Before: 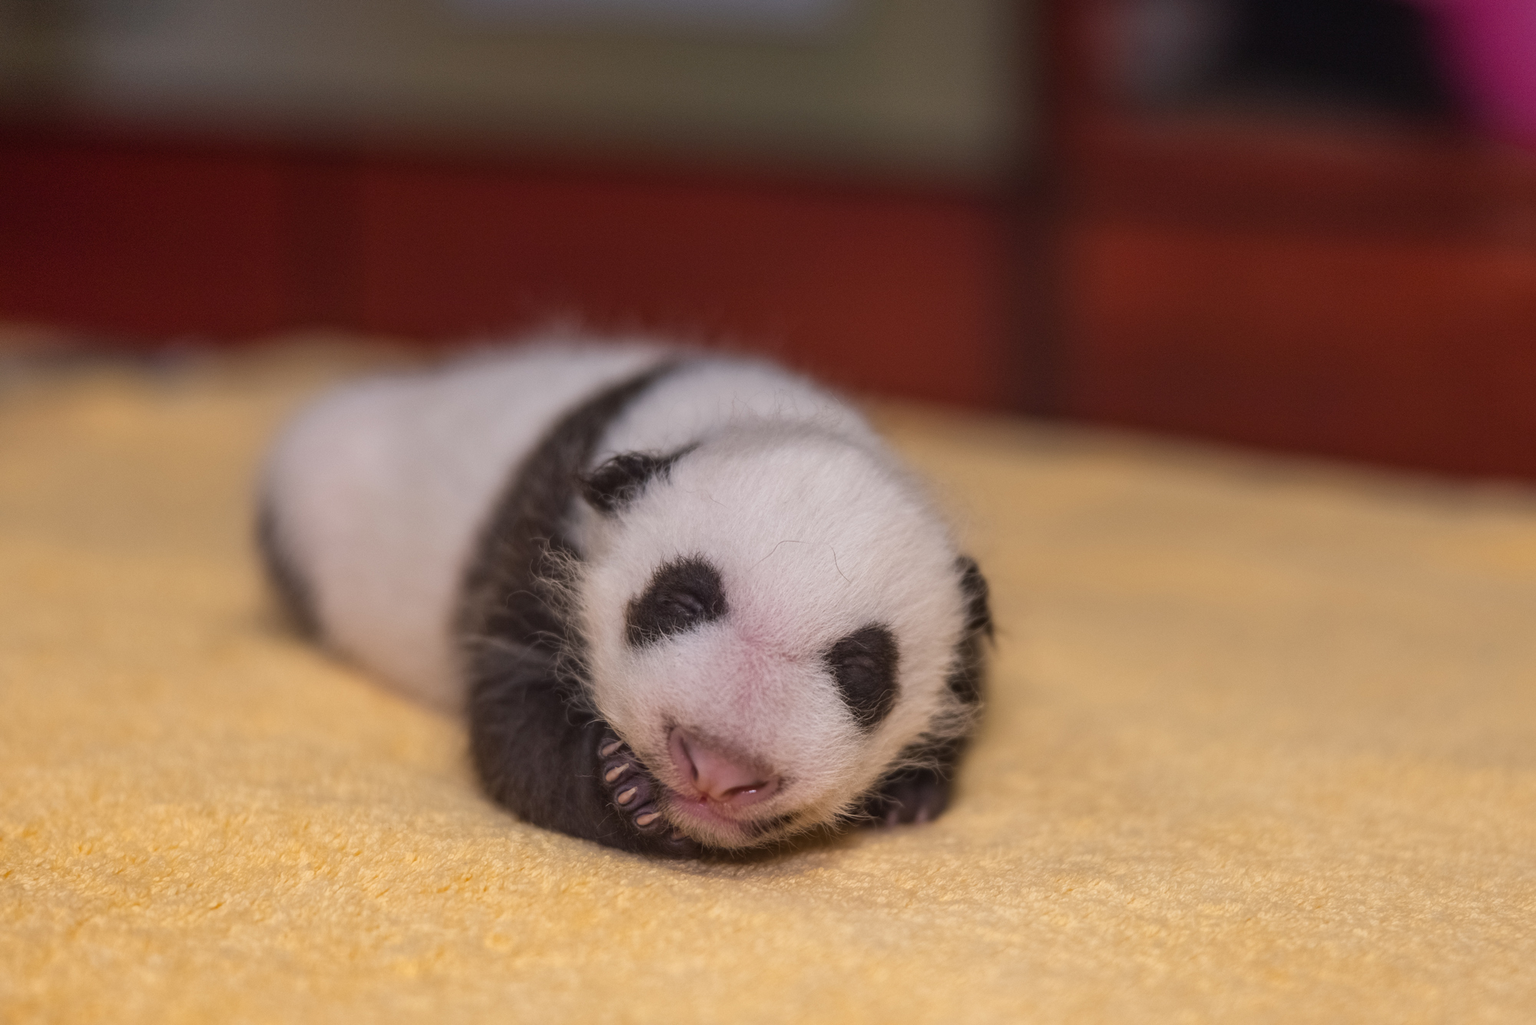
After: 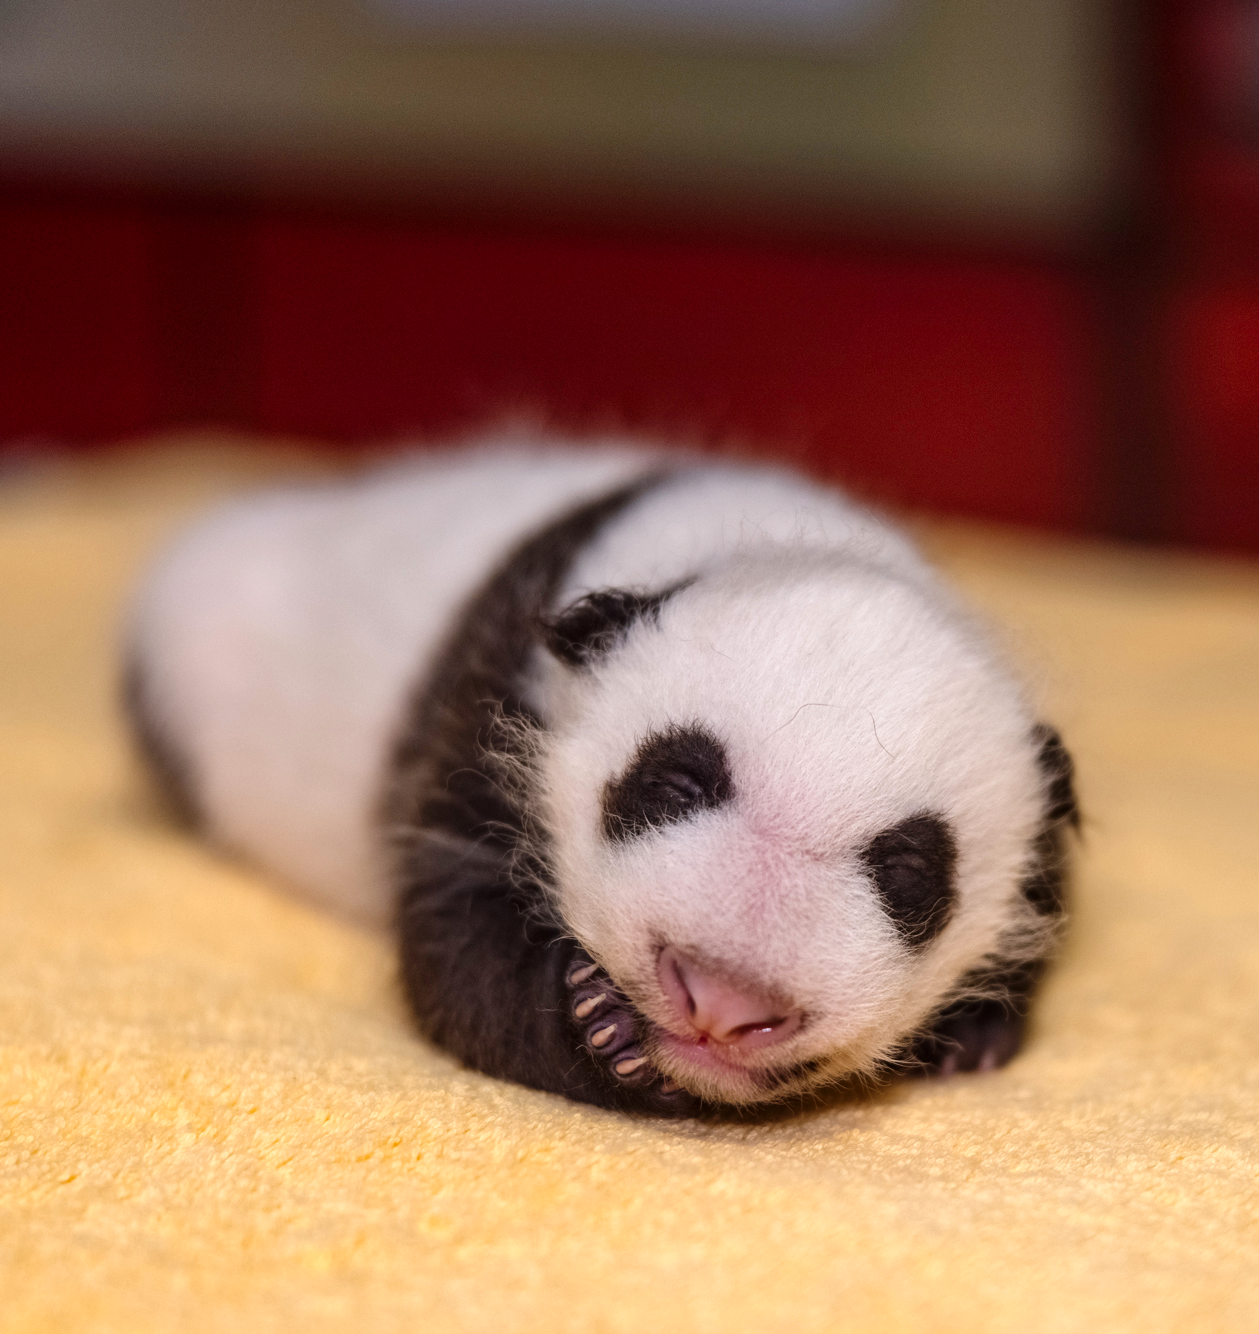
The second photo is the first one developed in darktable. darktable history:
exposure: black level correction 0.001, exposure 0.498 EV, compensate exposure bias true, compensate highlight preservation false
crop: left 10.688%, right 26.35%
tone curve: curves: ch0 [(0, 0) (0.068, 0.012) (0.183, 0.089) (0.341, 0.283) (0.547, 0.532) (0.828, 0.815) (1, 0.983)]; ch1 [(0, 0) (0.23, 0.166) (0.34, 0.308) (0.371, 0.337) (0.429, 0.411) (0.477, 0.462) (0.499, 0.498) (0.529, 0.537) (0.559, 0.582) (0.743, 0.798) (1, 1)]; ch2 [(0, 0) (0.431, 0.414) (0.498, 0.503) (0.524, 0.528) (0.568, 0.546) (0.6, 0.597) (0.634, 0.645) (0.728, 0.742) (1, 1)], preserve colors none
